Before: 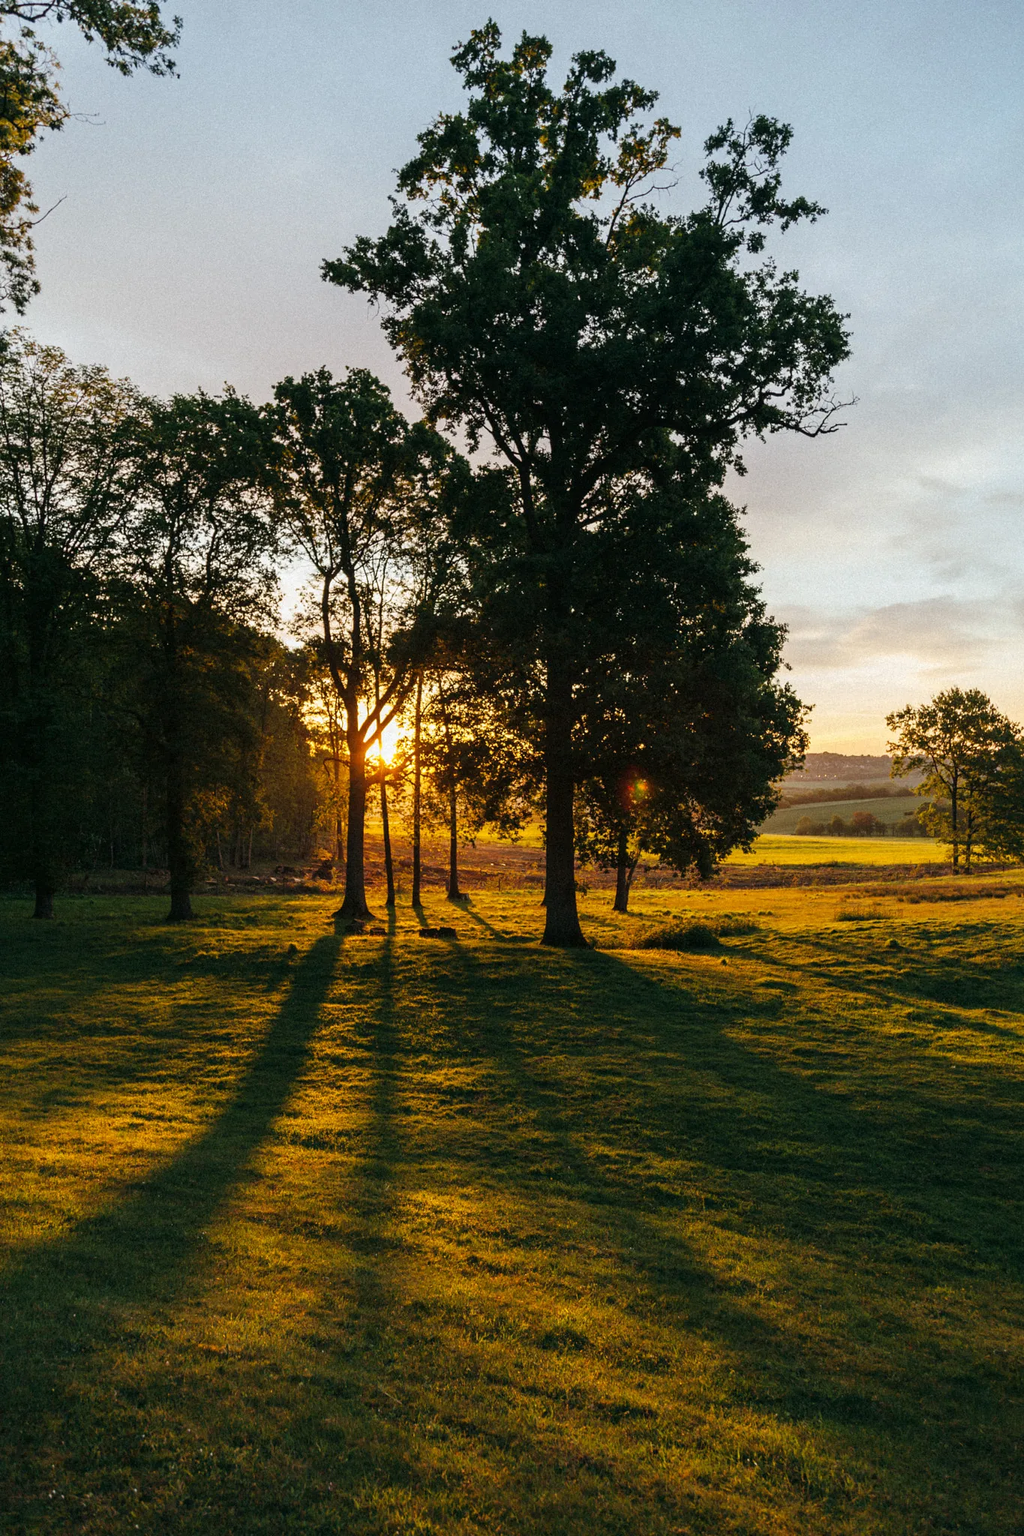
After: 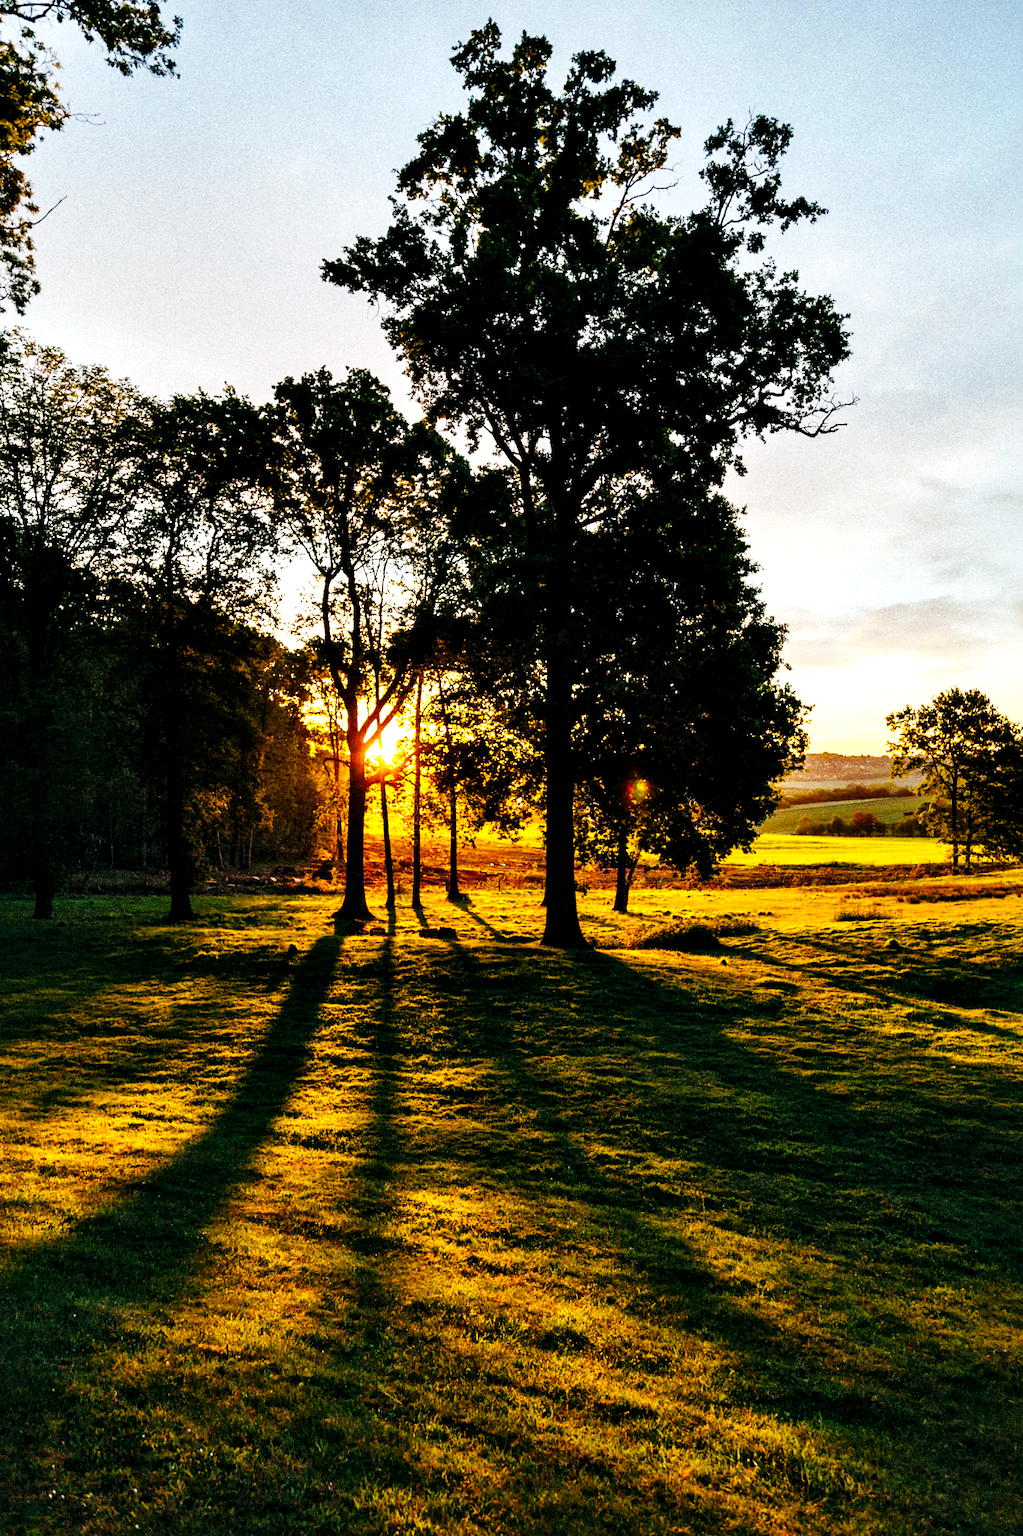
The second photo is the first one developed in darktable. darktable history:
local contrast: mode bilateral grid, contrast 19, coarseness 50, detail 138%, midtone range 0.2
color balance rgb: perceptual saturation grading › global saturation 36.837%, global vibrance 9.909%
contrast equalizer: y [[0.6 ×6], [0.55 ×6], [0 ×6], [0 ×6], [0 ×6]]
base curve: curves: ch0 [(0, 0) (0.032, 0.025) (0.121, 0.166) (0.206, 0.329) (0.605, 0.79) (1, 1)], preserve colors none
